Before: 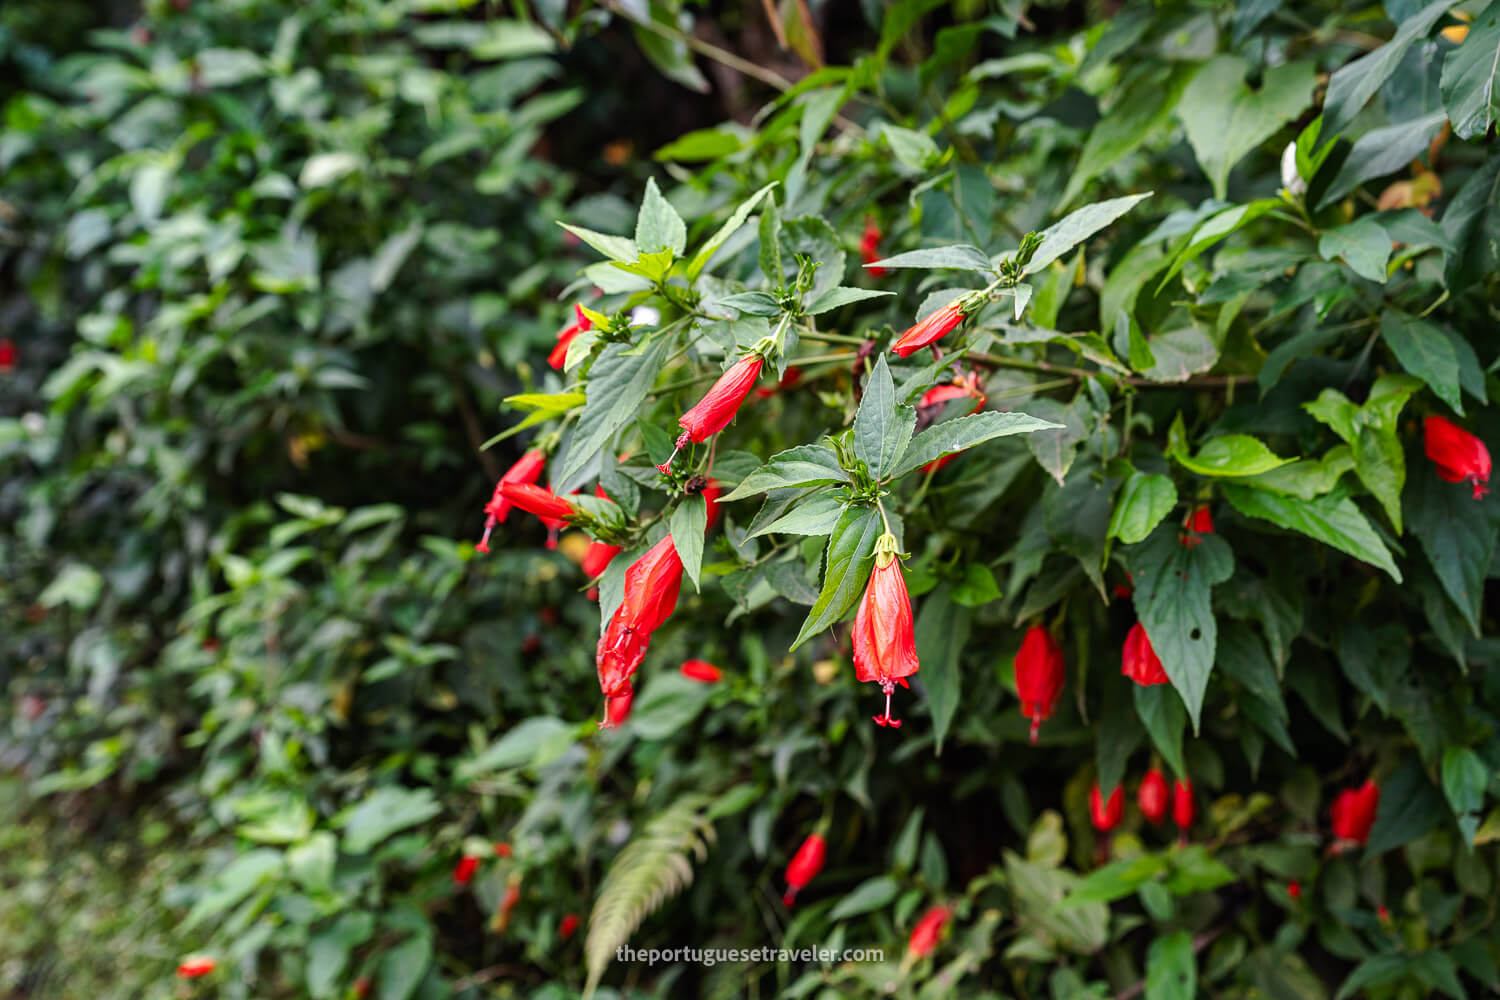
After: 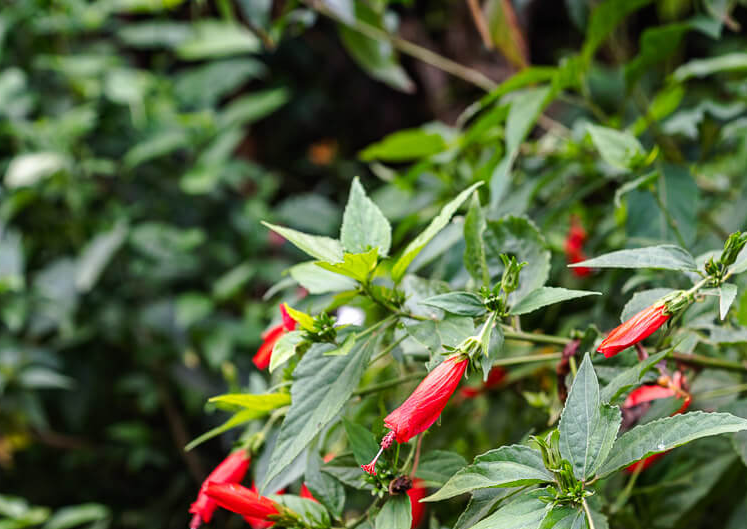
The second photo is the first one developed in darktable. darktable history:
crop: left 19.729%, right 30.424%, bottom 47.008%
